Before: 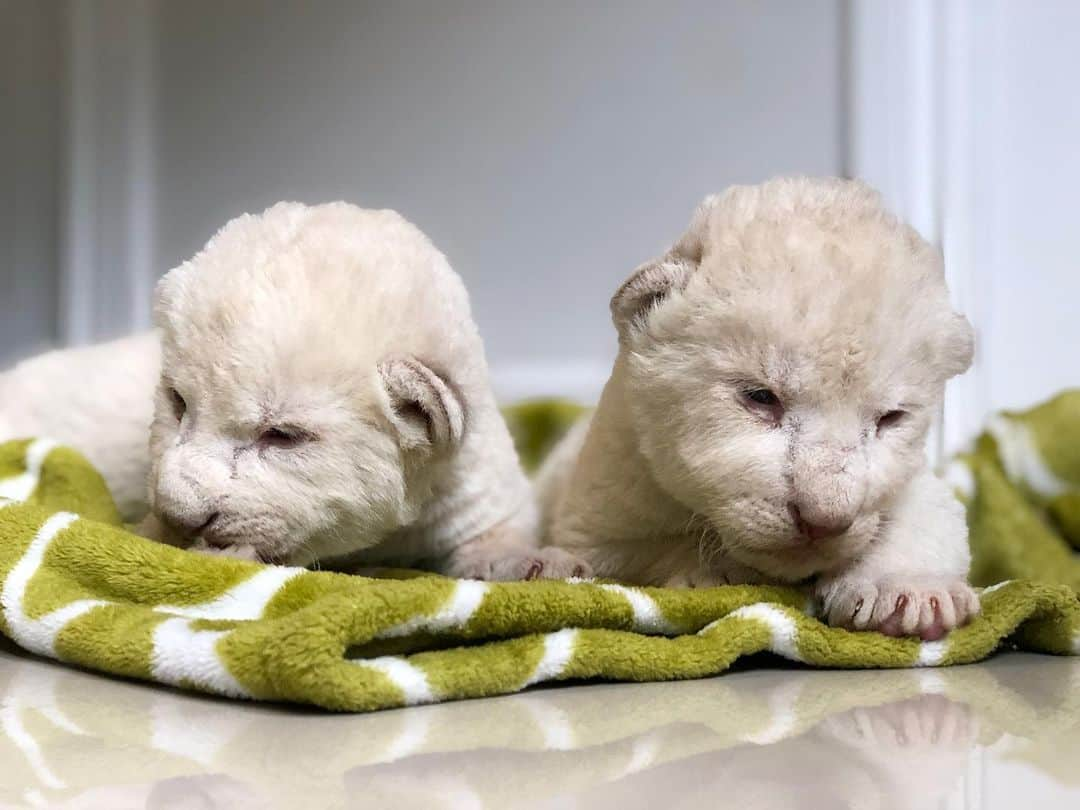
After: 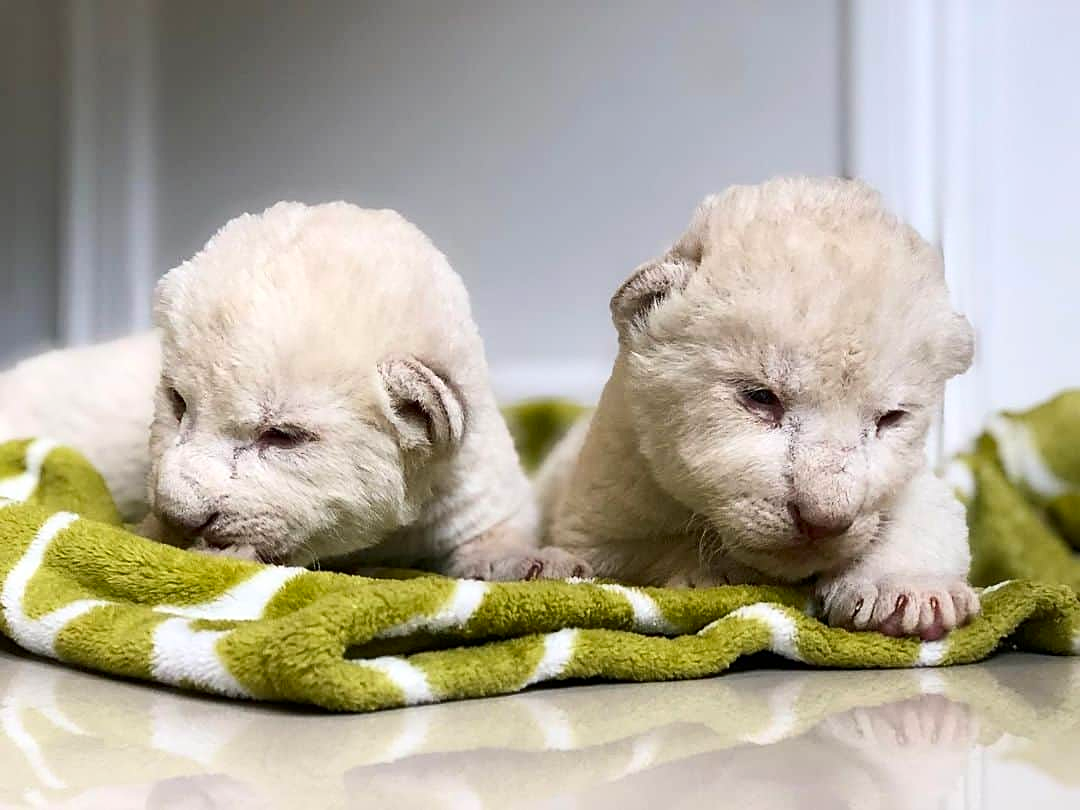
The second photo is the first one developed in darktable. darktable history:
contrast brightness saturation: contrast 0.15, brightness -0.01, saturation 0.1
sharpen: on, module defaults
